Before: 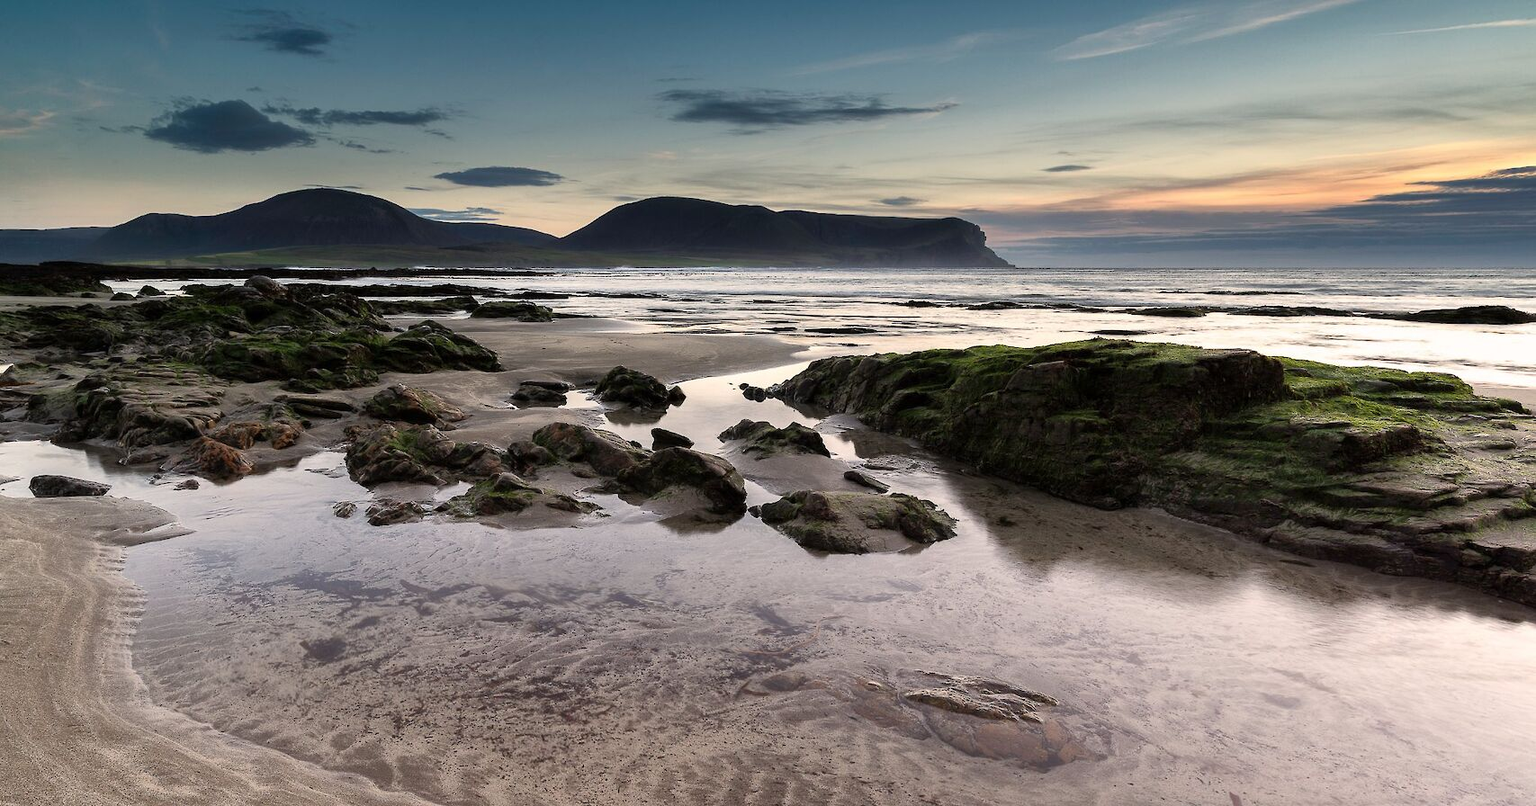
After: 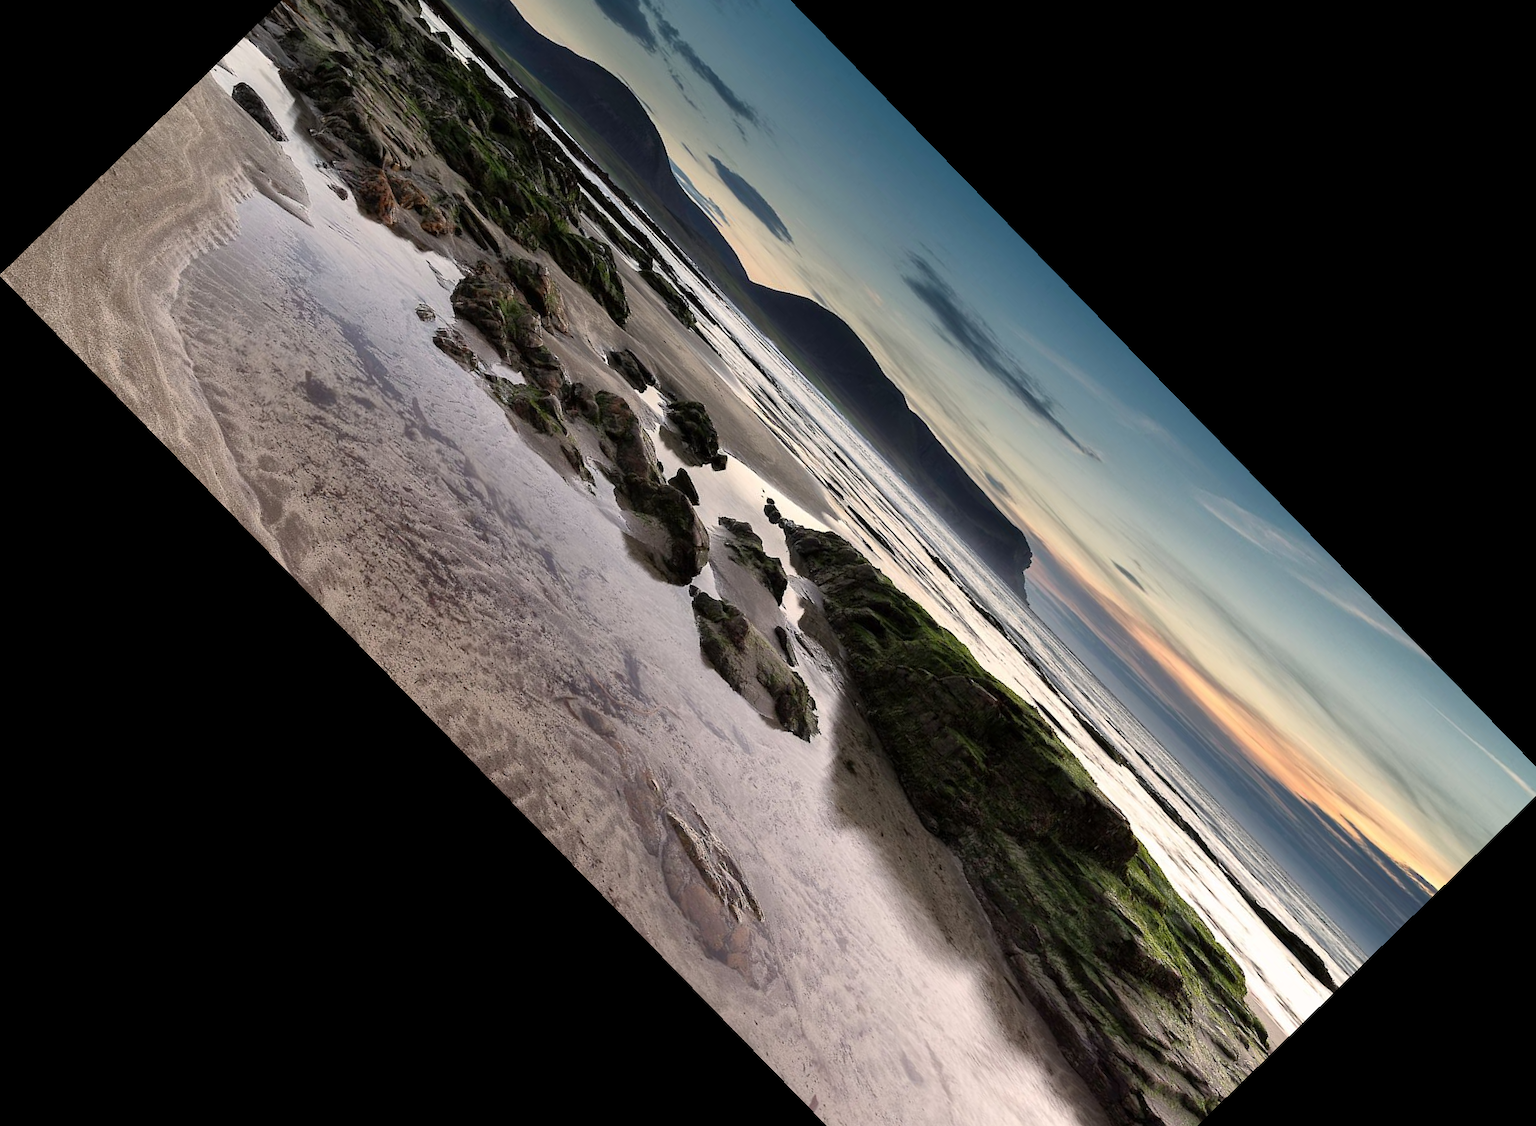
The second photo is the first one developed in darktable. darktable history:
crop and rotate: angle -45.79°, top 16.197%, right 0.853%, bottom 11.725%
